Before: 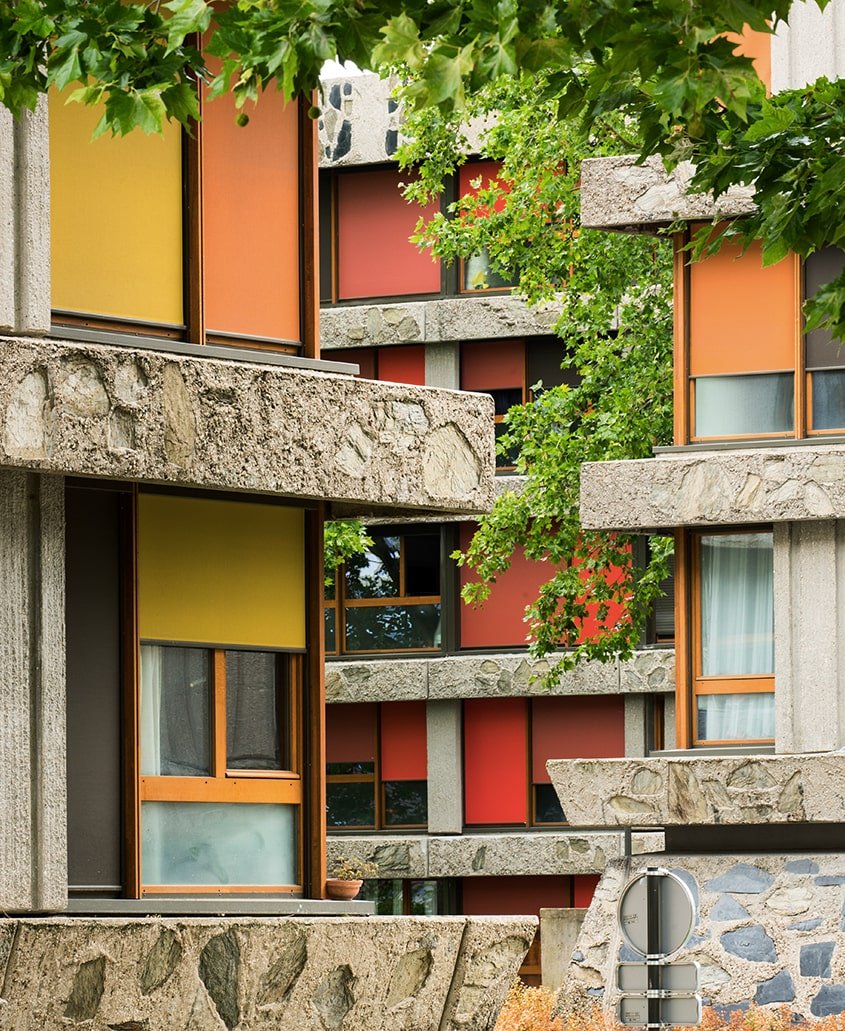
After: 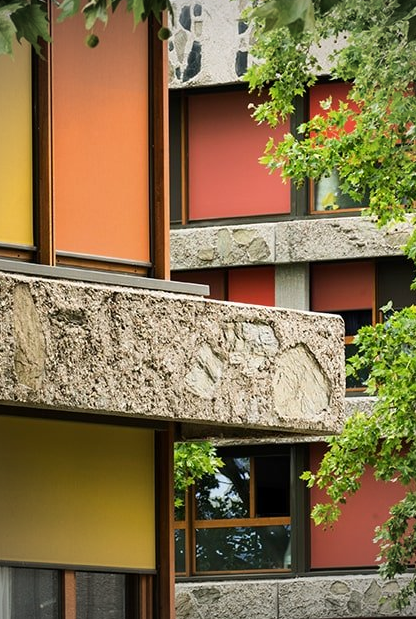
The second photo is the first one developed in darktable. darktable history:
vignetting: fall-off start 71.74%
crop: left 17.835%, top 7.675%, right 32.881%, bottom 32.213%
